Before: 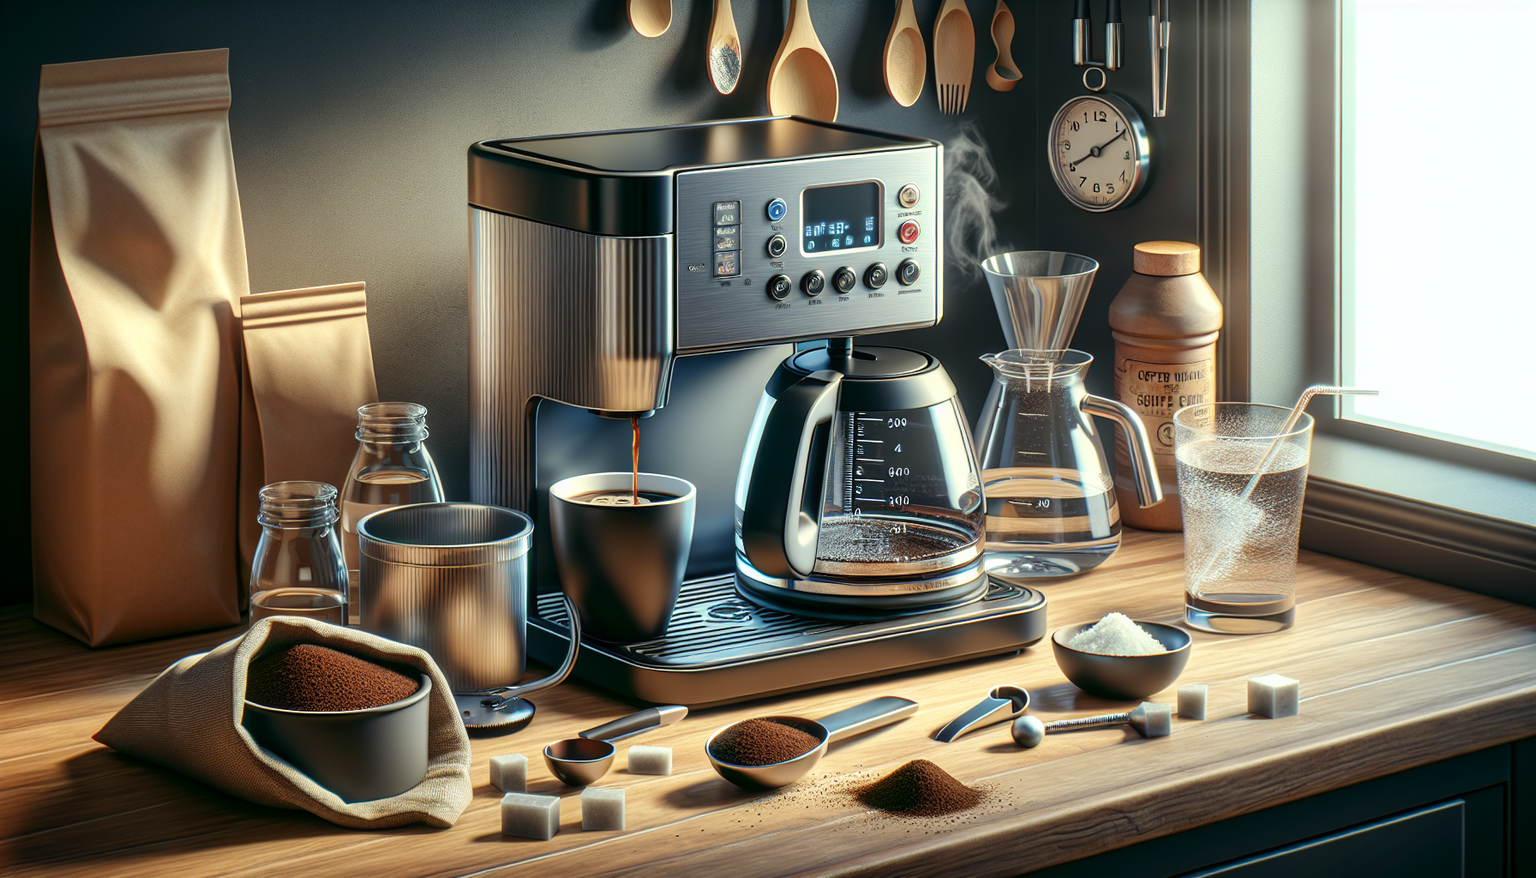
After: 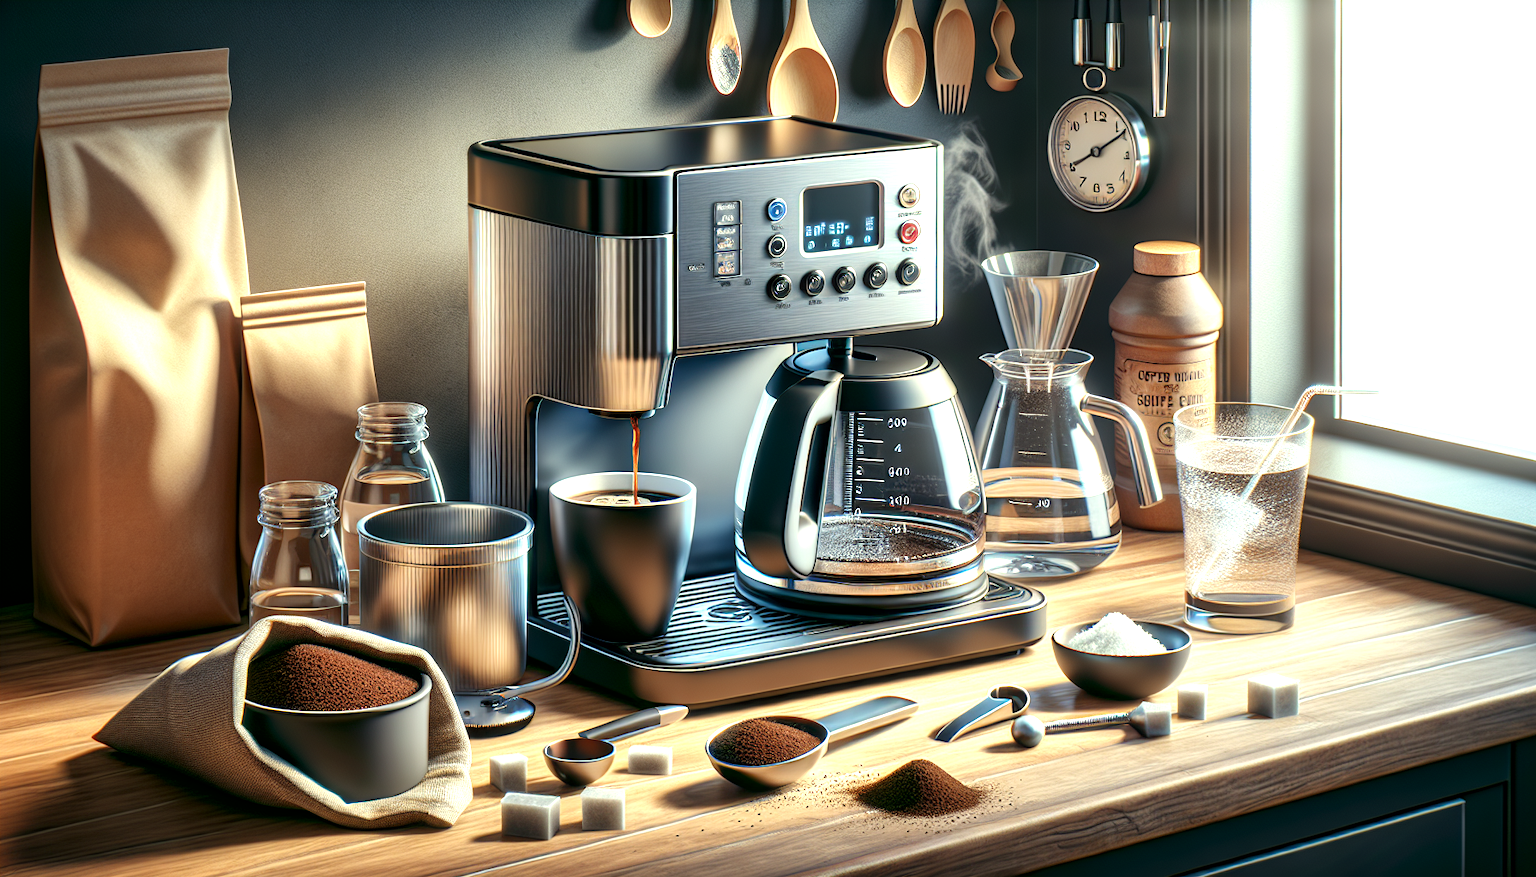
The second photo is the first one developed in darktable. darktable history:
exposure: exposure 0.55 EV, compensate exposure bias true, compensate highlight preservation false
local contrast: mode bilateral grid, contrast 19, coarseness 49, detail 149%, midtone range 0.2
